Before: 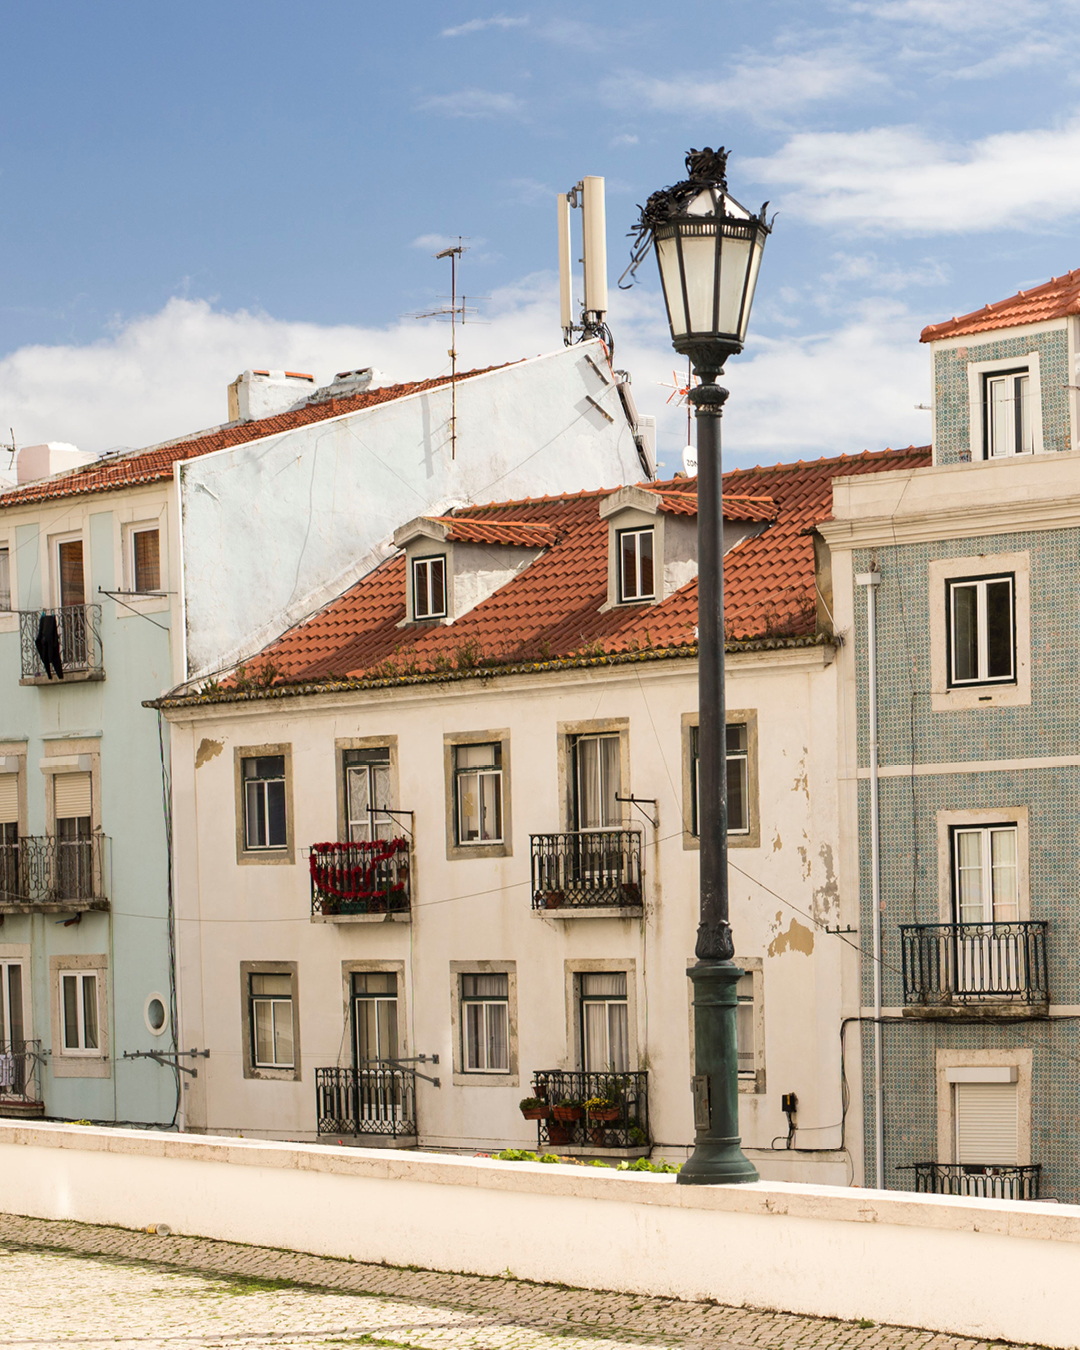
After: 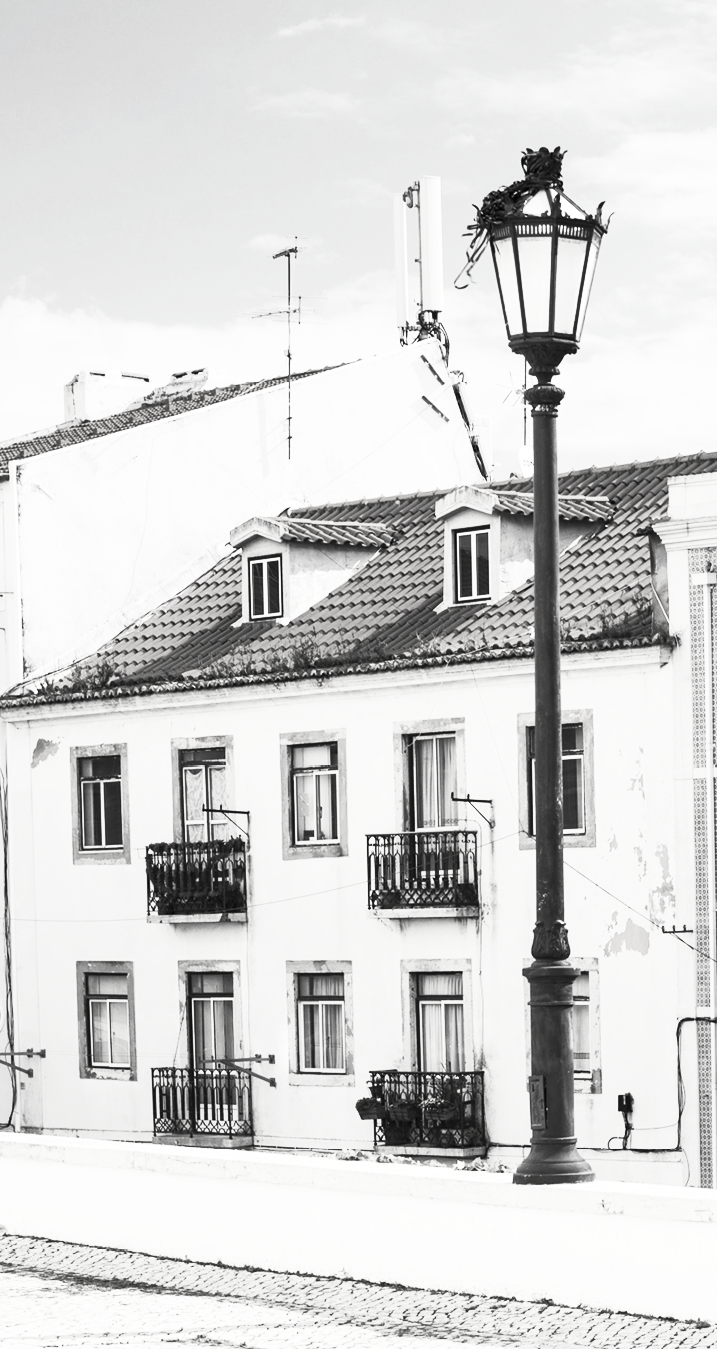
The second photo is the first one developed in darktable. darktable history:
crop and rotate: left 15.226%, right 18.372%
velvia: on, module defaults
contrast brightness saturation: contrast 0.54, brightness 0.473, saturation -0.988
